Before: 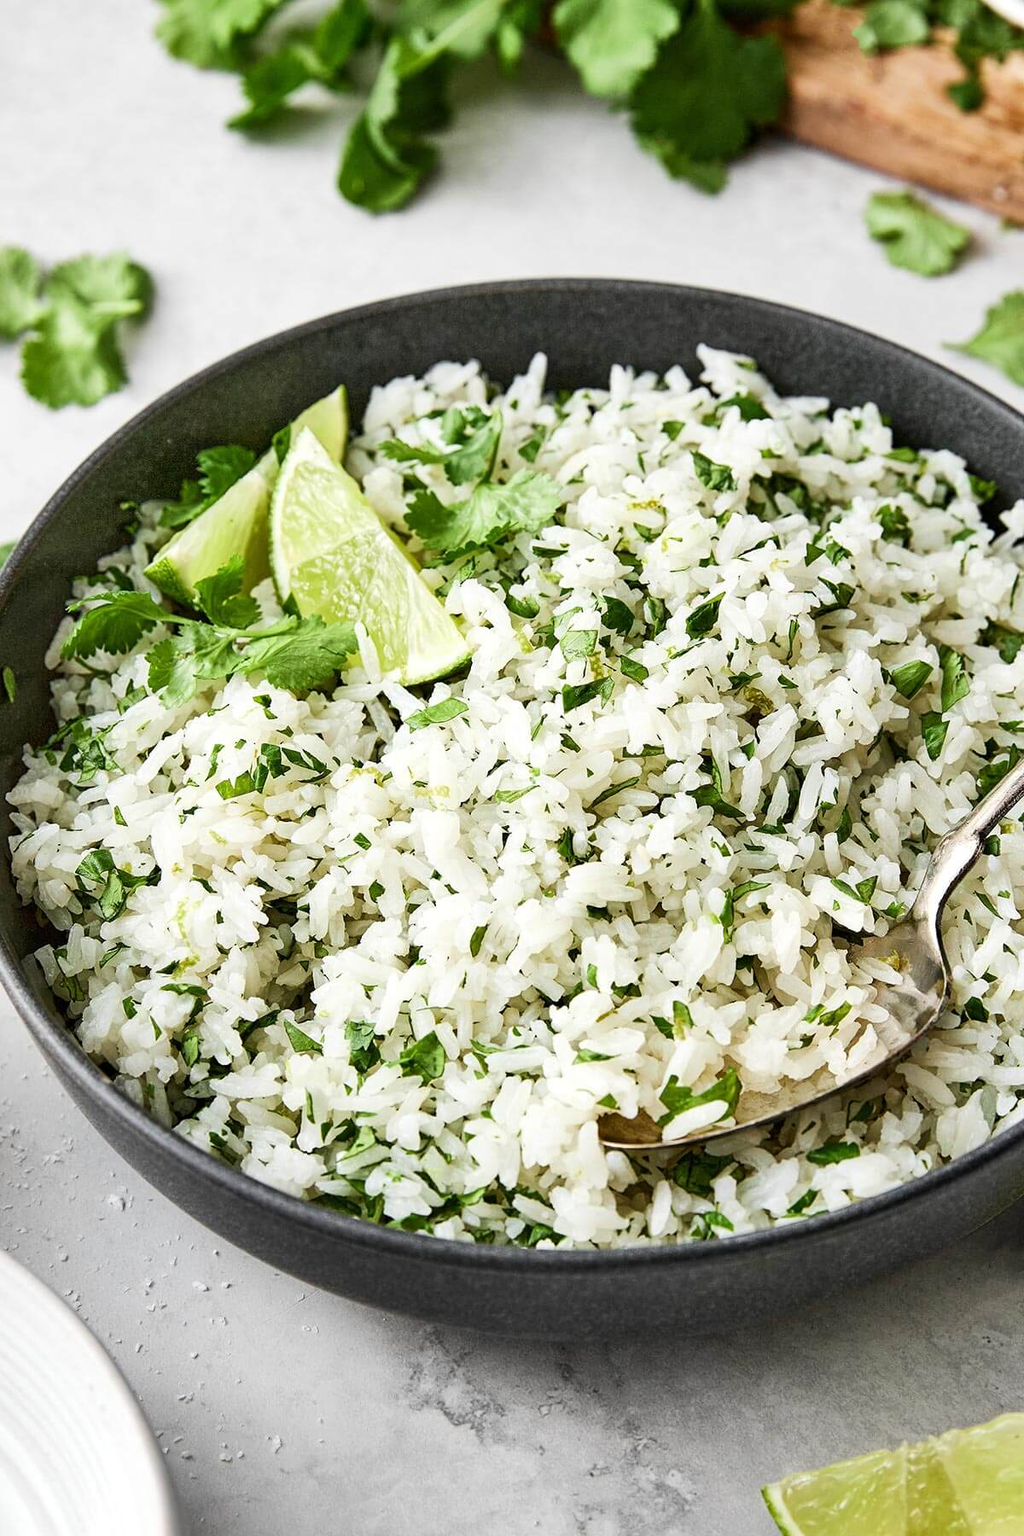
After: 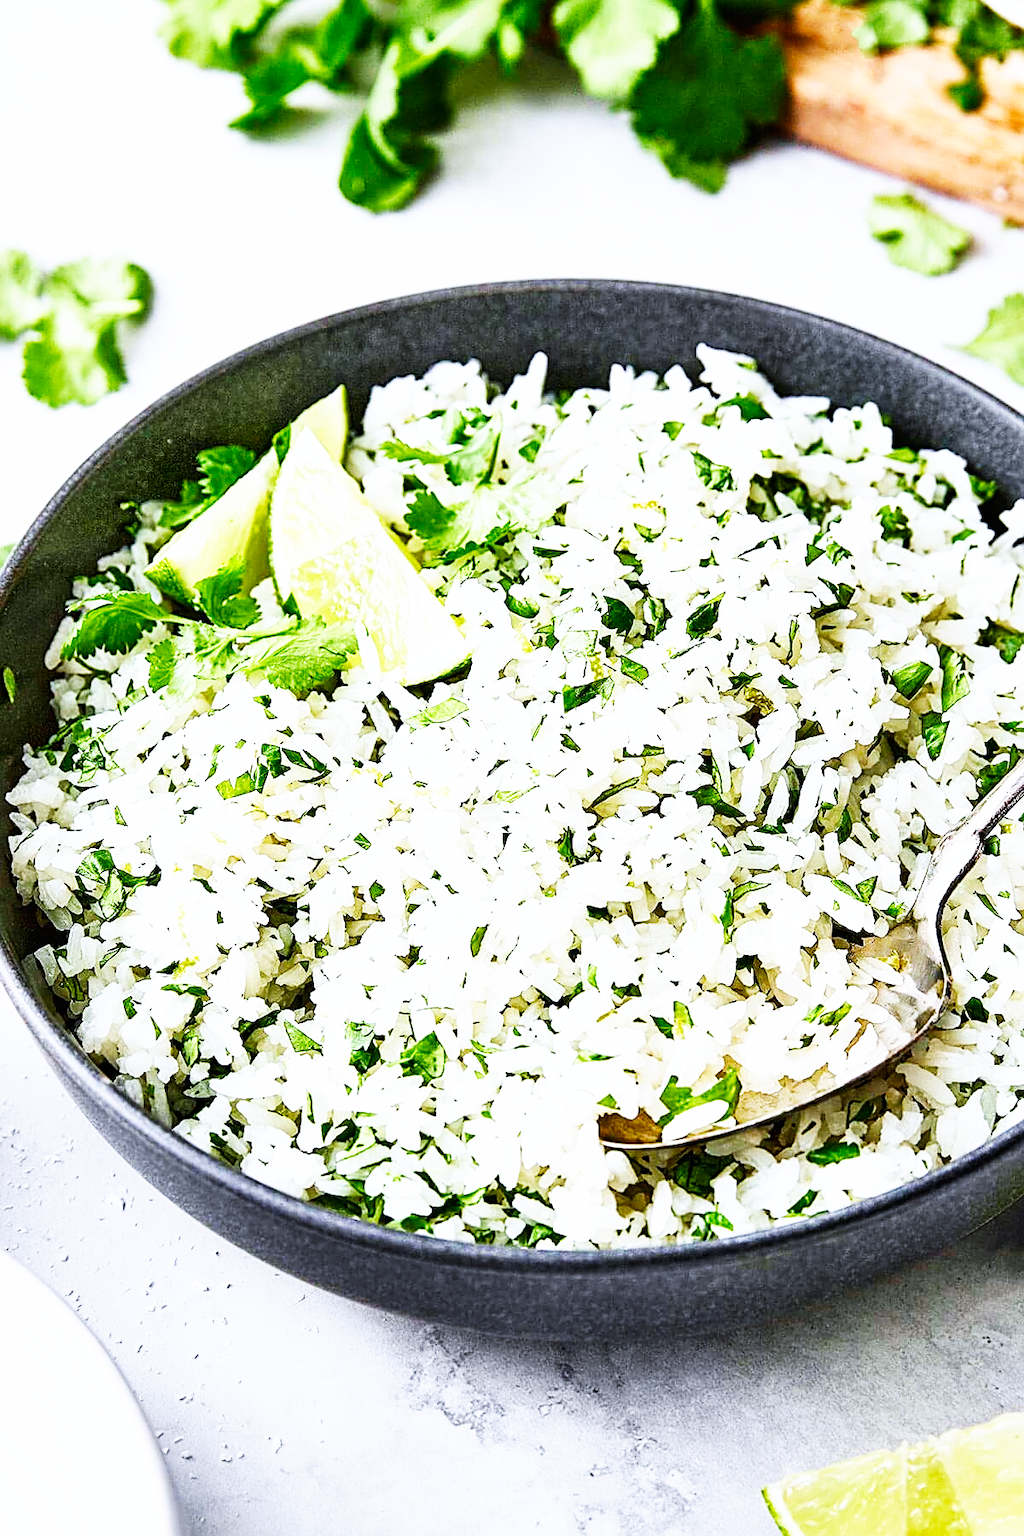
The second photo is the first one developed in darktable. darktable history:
white balance: red 0.967, blue 1.119, emerald 0.756
base curve: curves: ch0 [(0, 0) (0.007, 0.004) (0.027, 0.03) (0.046, 0.07) (0.207, 0.54) (0.442, 0.872) (0.673, 0.972) (1, 1)], preserve colors none
color correction: saturation 1.1
sharpen: on, module defaults
